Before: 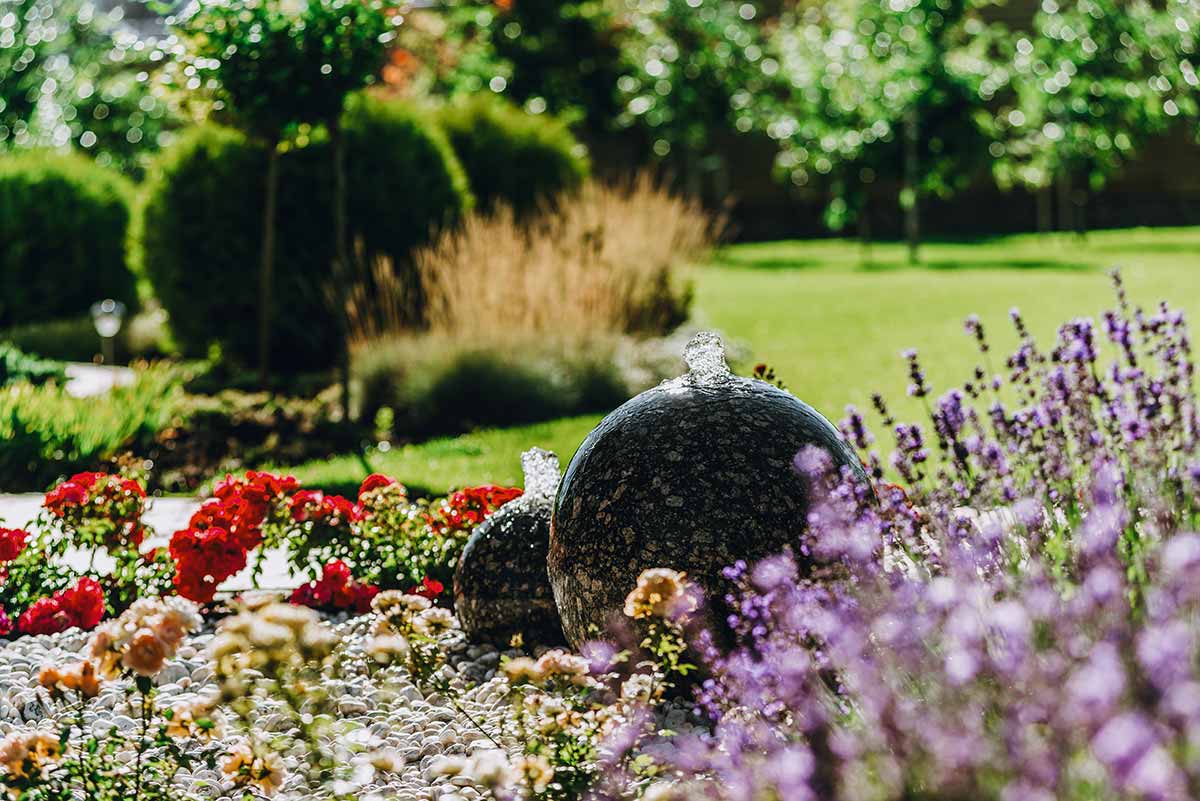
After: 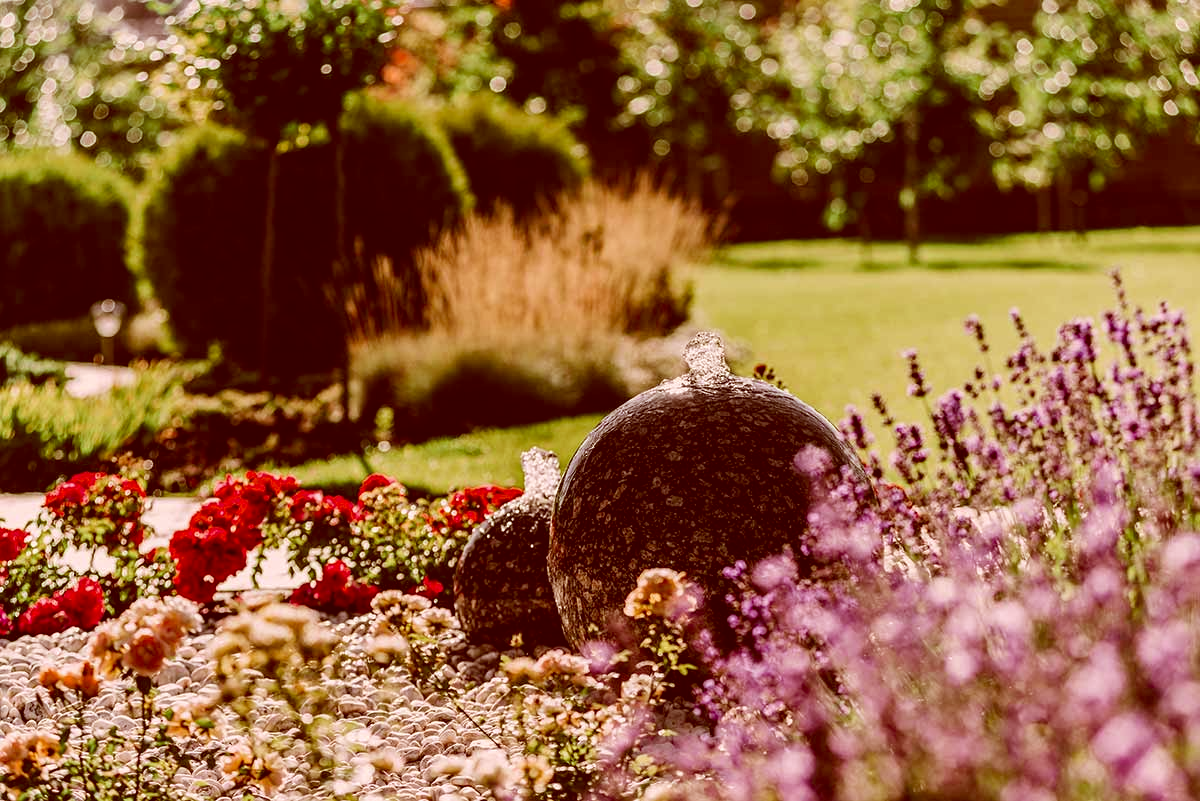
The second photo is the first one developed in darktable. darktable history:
white balance: red 0.986, blue 1.01
color correction: highlights a* 9.03, highlights b* 8.71, shadows a* 40, shadows b* 40, saturation 0.8
